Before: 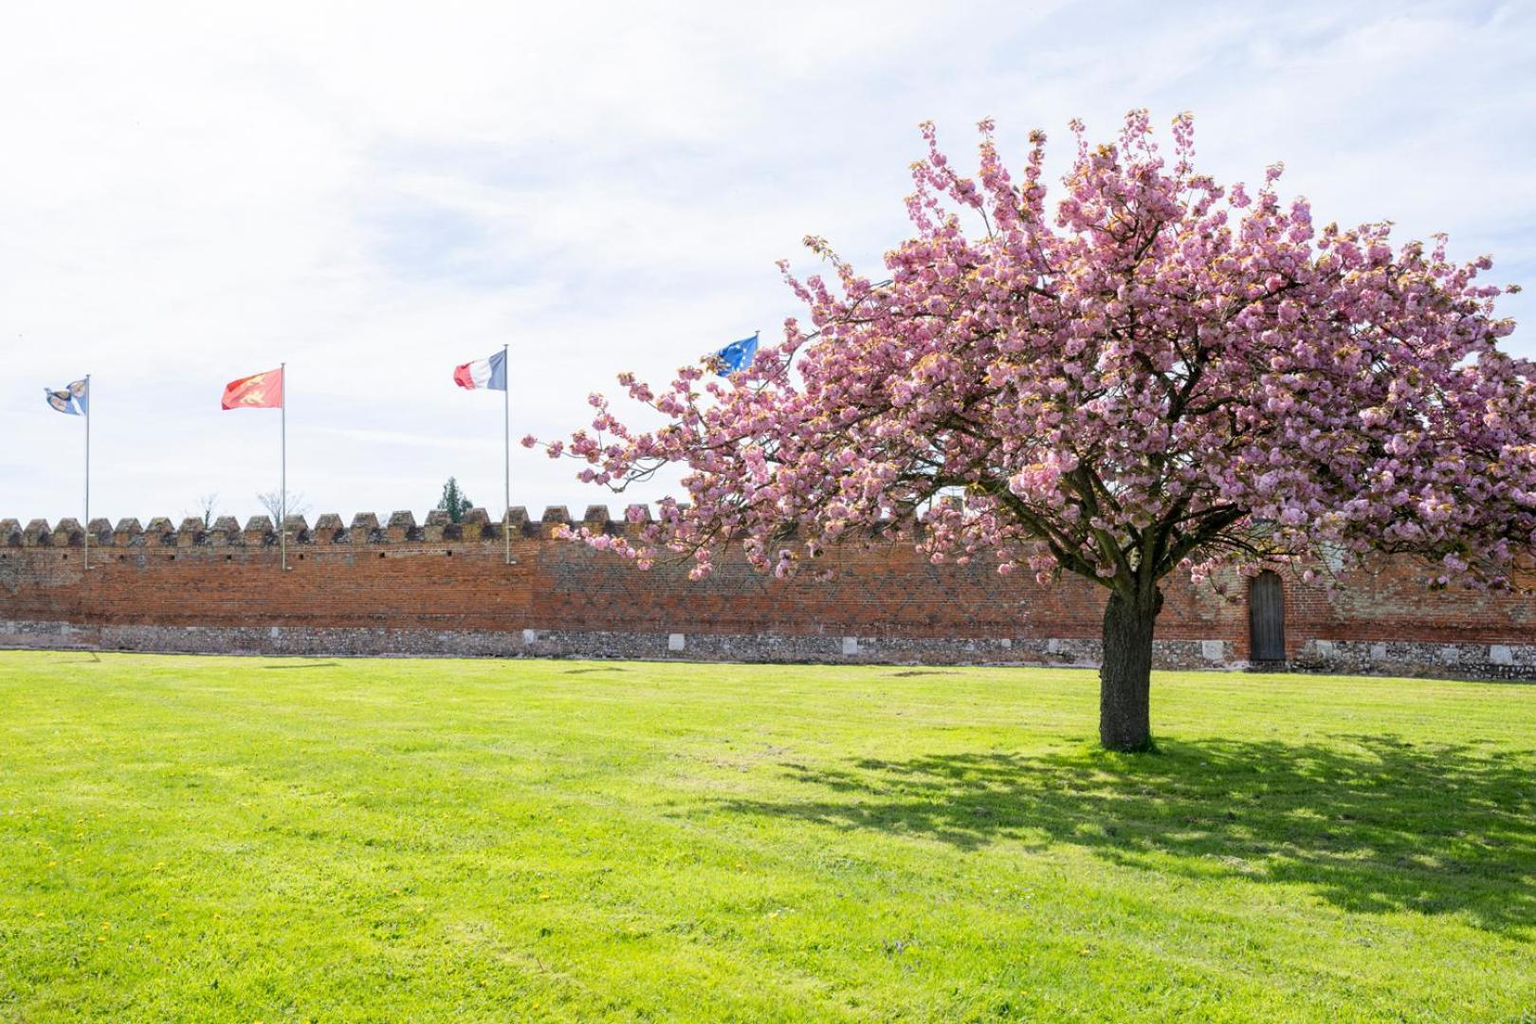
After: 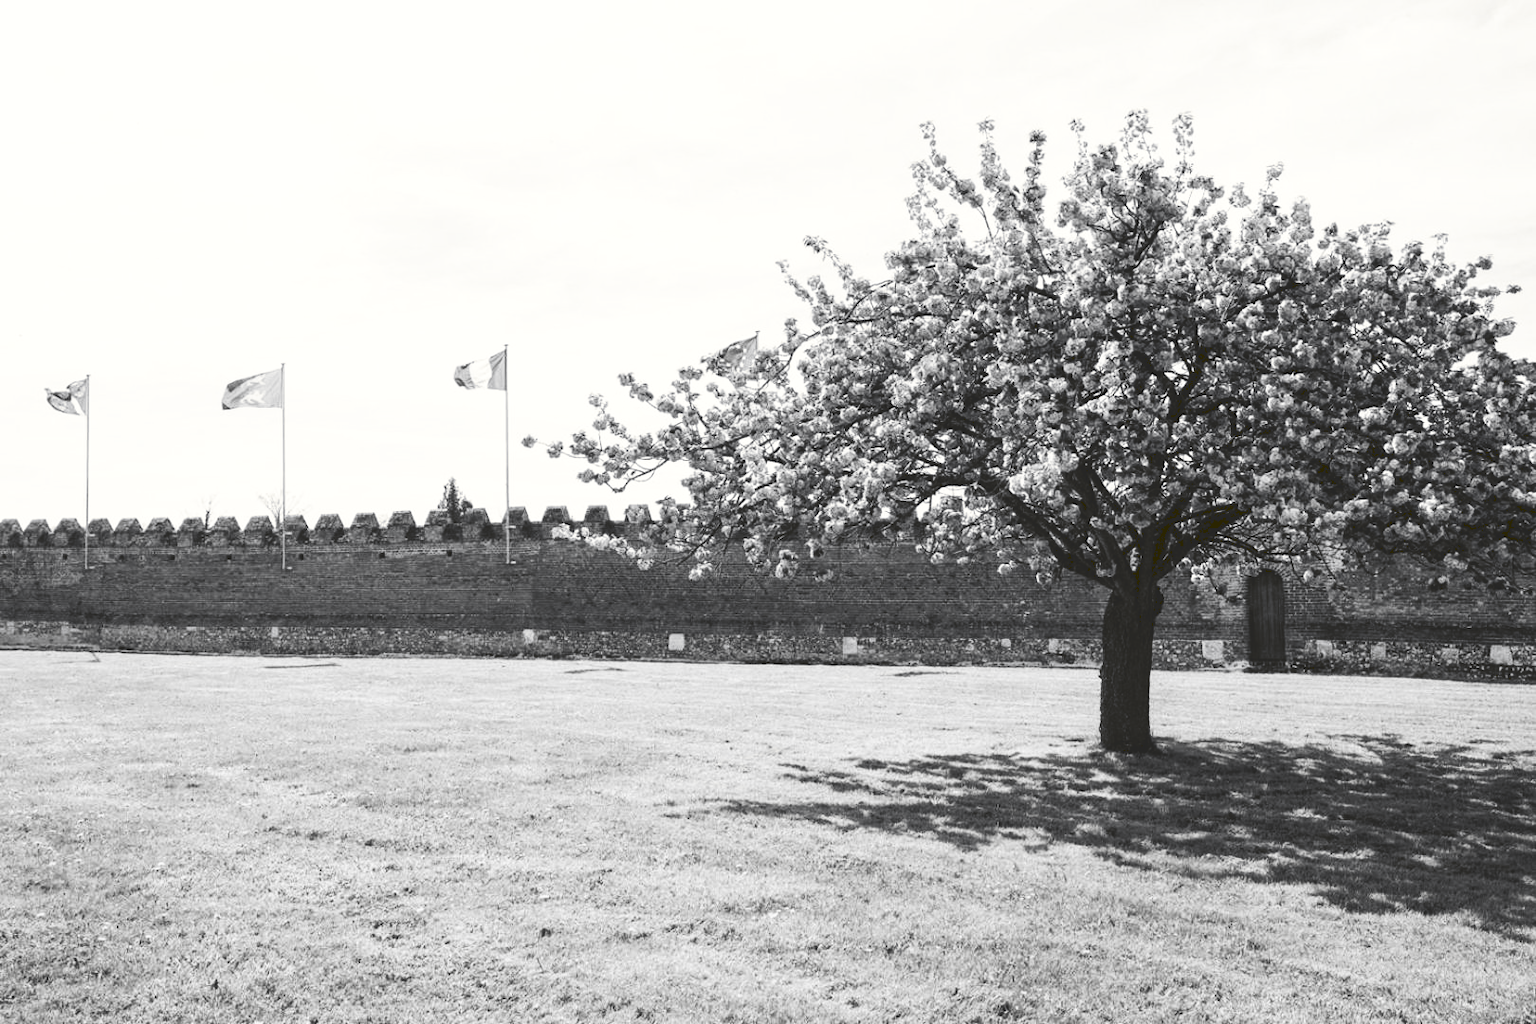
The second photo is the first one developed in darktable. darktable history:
tone curve: curves: ch0 [(0, 0) (0.003, 0.147) (0.011, 0.147) (0.025, 0.147) (0.044, 0.147) (0.069, 0.147) (0.1, 0.15) (0.136, 0.158) (0.177, 0.174) (0.224, 0.198) (0.277, 0.241) (0.335, 0.292) (0.399, 0.361) (0.468, 0.452) (0.543, 0.568) (0.623, 0.679) (0.709, 0.793) (0.801, 0.886) (0.898, 0.966) (1, 1)], preserve colors none
color look up table: target L [100, 89.53, 87.41, 82.17, 71.71, 62.97, 80.24, 61.7, 47.5, 54.24, 32.75, 13.23, 9.263, 200.46, 79.88, 70.73, 65.24, 60.94, 51.75, 44.82, 40.73, 25.32, 27.53, 23.07, 100, 77.34, 81.69, 78.07, 67.74, 76.98, 69.61, 77.71, 81.93, 48.04, 49.37, 45.63, 46.83, 45.09, 40.18, 19.4, 19.87, 11.26, 94.45, 86.7, 84.56, 62.46, 62.97, 47.77, 24.42], target a [-0.652, -0.003, -0.001, 0.001, 0.001, 0.001, 0, 0.001, 0.001, 0.001, 0, -0.133, -1.119, 0, 0, 0.001, 0.001, 0, 0.001, 0, 0.001, 0, 0, 0, -0.652, 0, 0, 0, 0.001, 0, 0, 0, 0.001 ×7, 0, 0, -0.135, -0.291, -0.002, -0.001, 0.001, 0.001, 0.001, 0], target b [8.393, 0.026, 0.002, -0.006, -0.005, -0.005, 0.002, -0.005, -0.005, -0.005, -0.001, 1.693, 15.02, 0, 0.002, -0.005, -0.005, 0.001, -0.005, -0.001, -0.005, -0.001, -0.001, -0.001, 8.393, 0.002, 0.002, 0.002, -0.005, 0.002, 0.002, 0.002, -0.006, -0.005, -0.005, -0.005, -0.007, -0.005, -0.005, -0.001, 0, 1.724, 3.646, 0.025, 0.003, -0.005, -0.005, -0.005, 0.006], num patches 49
